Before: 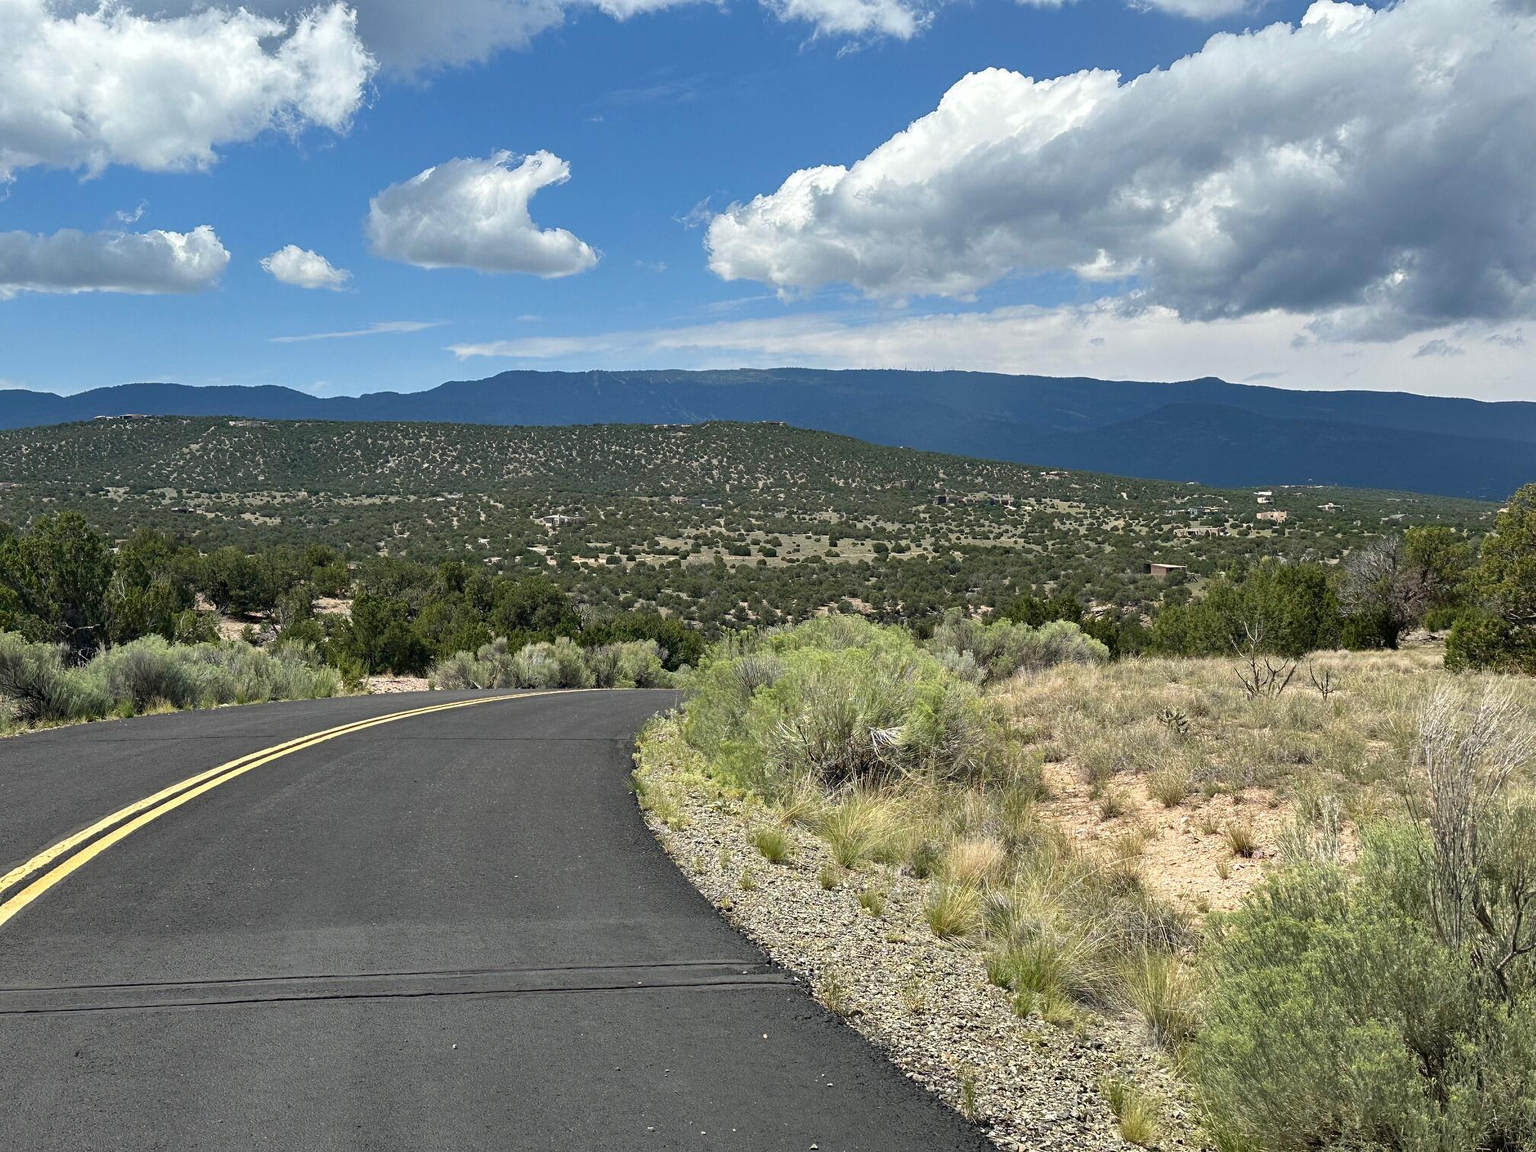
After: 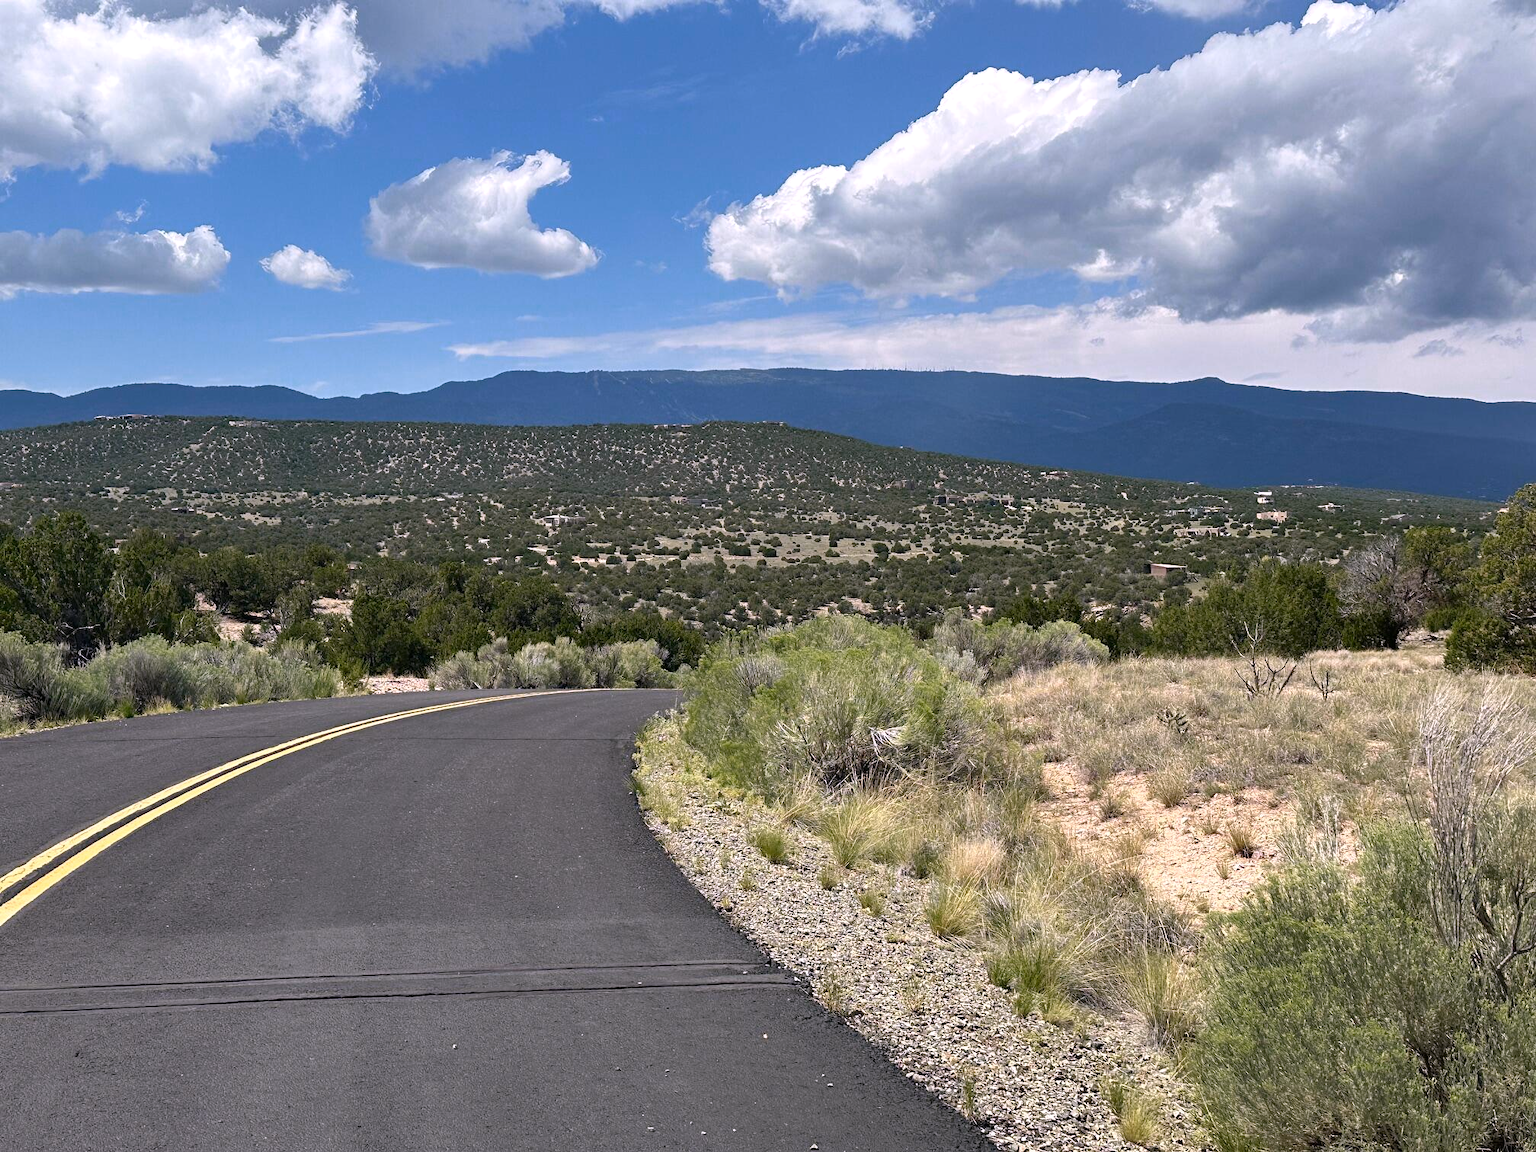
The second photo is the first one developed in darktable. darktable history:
color zones: curves: ch0 [(0.25, 0.5) (0.347, 0.092) (0.75, 0.5)]; ch1 [(0.25, 0.5) (0.33, 0.51) (0.75, 0.5)]
white balance: red 1.05, blue 1.072
